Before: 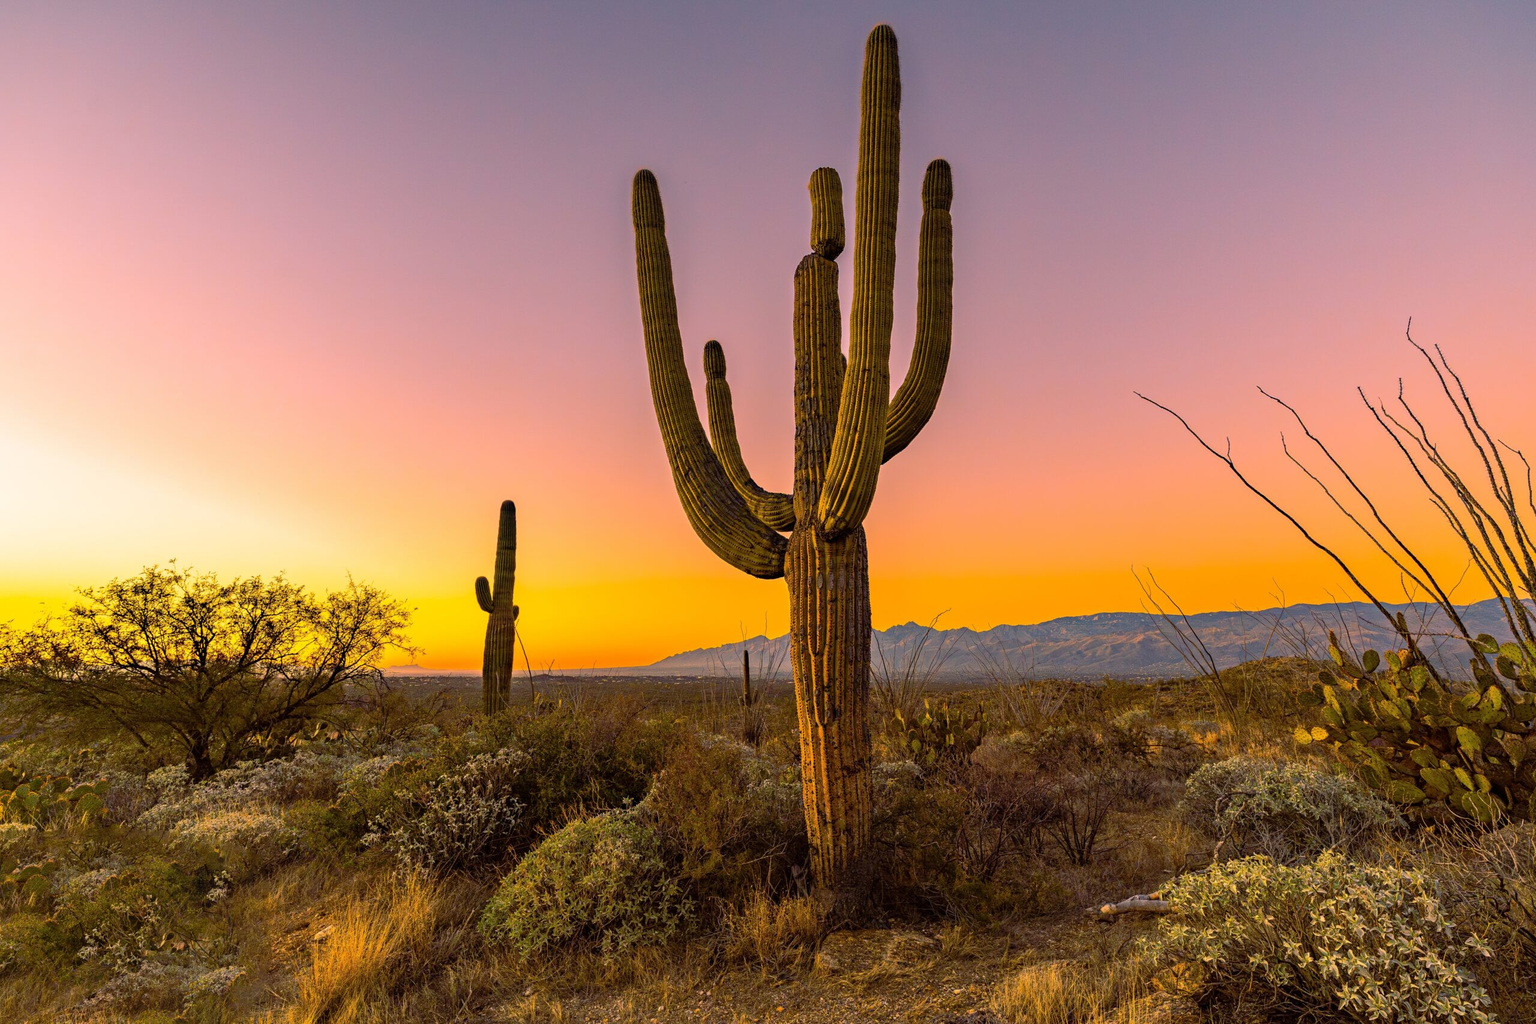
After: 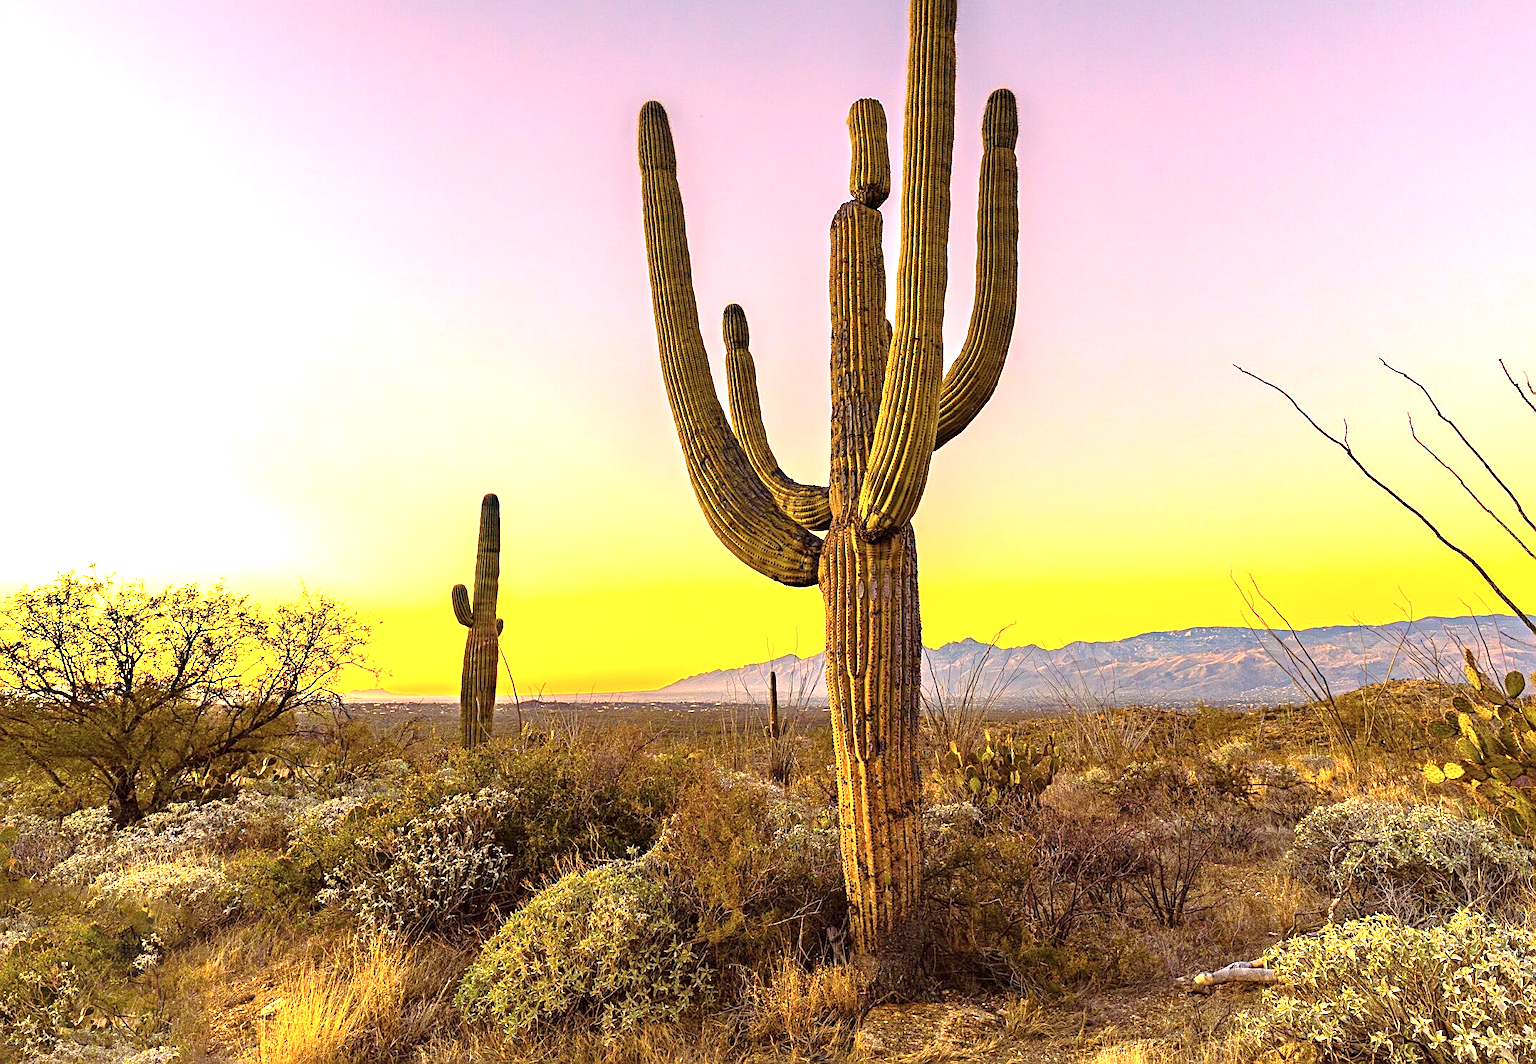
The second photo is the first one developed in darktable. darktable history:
crop: left 6.186%, top 8.288%, right 9.532%, bottom 4.087%
exposure: black level correction 0, exposure 1.502 EV, compensate exposure bias true, compensate highlight preservation false
contrast brightness saturation: contrast 0.009, saturation -0.054
sharpen: on, module defaults
